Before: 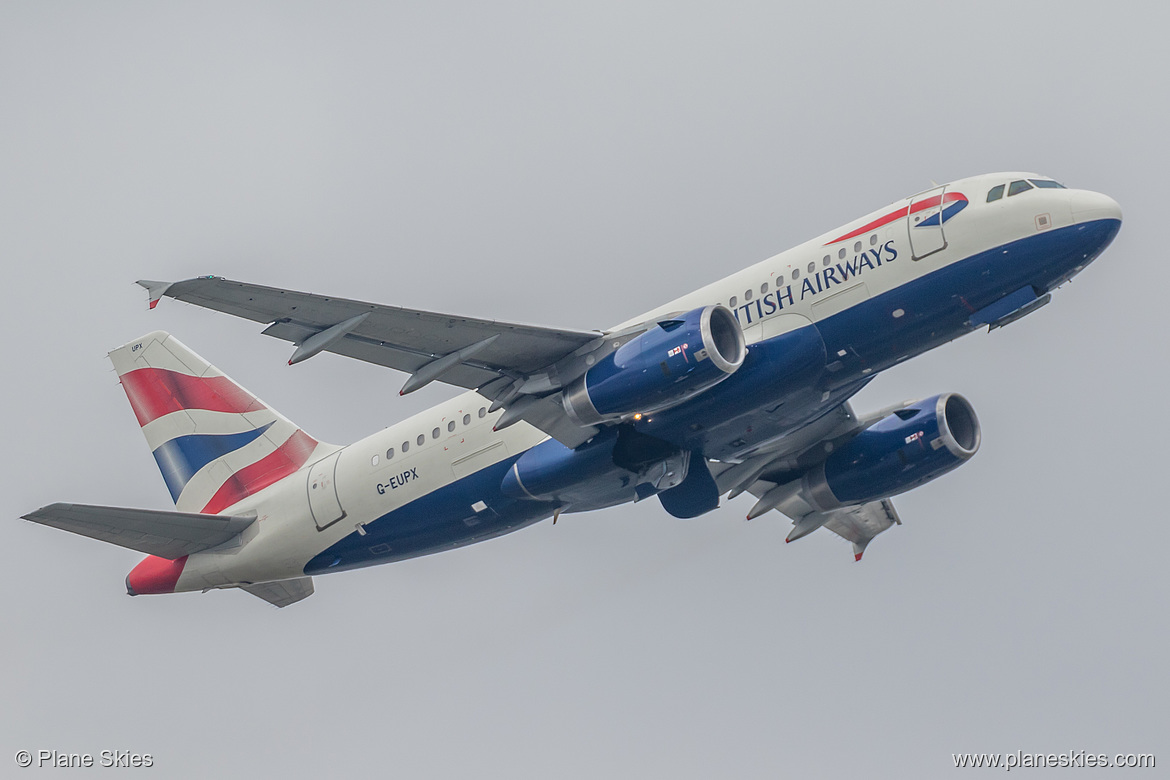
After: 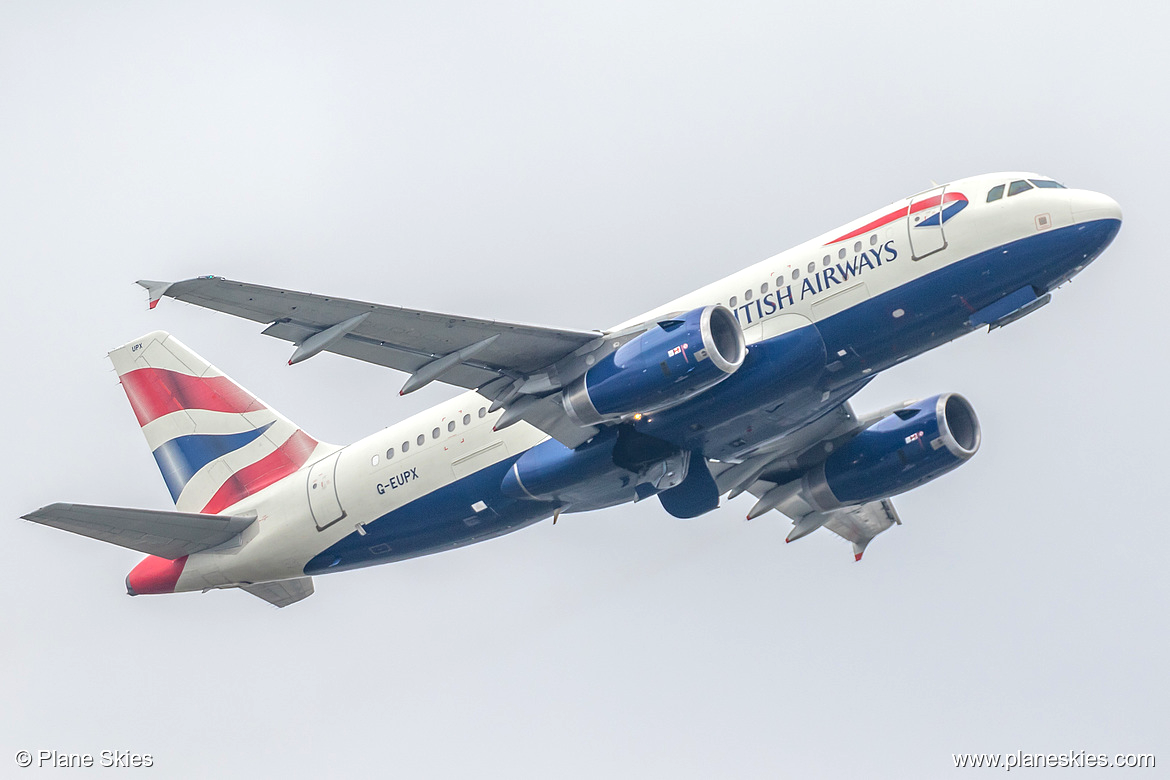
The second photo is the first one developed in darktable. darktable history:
exposure: exposure 0.654 EV, compensate highlight preservation false
